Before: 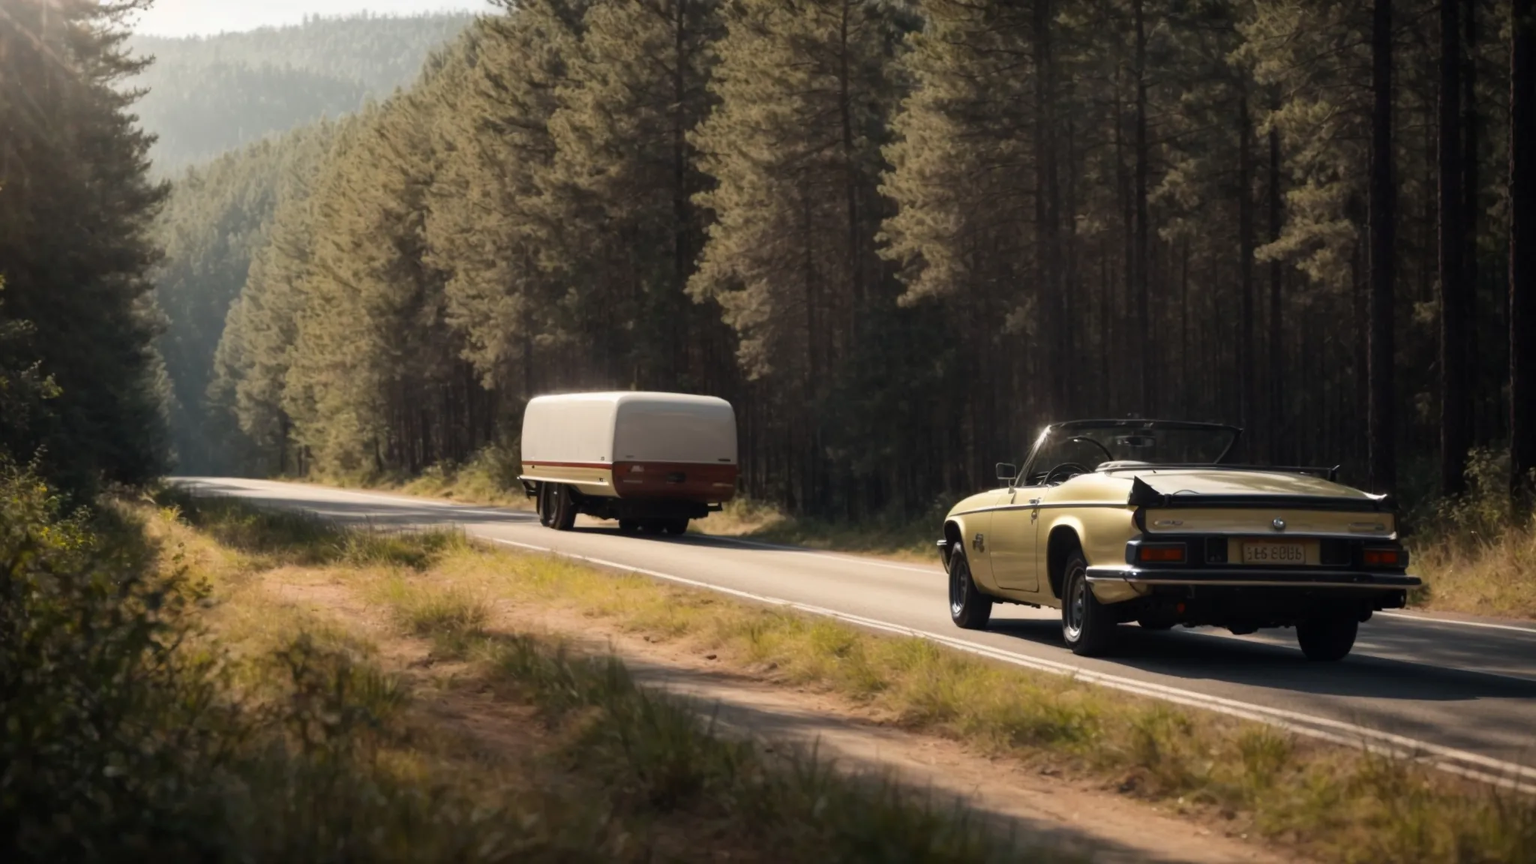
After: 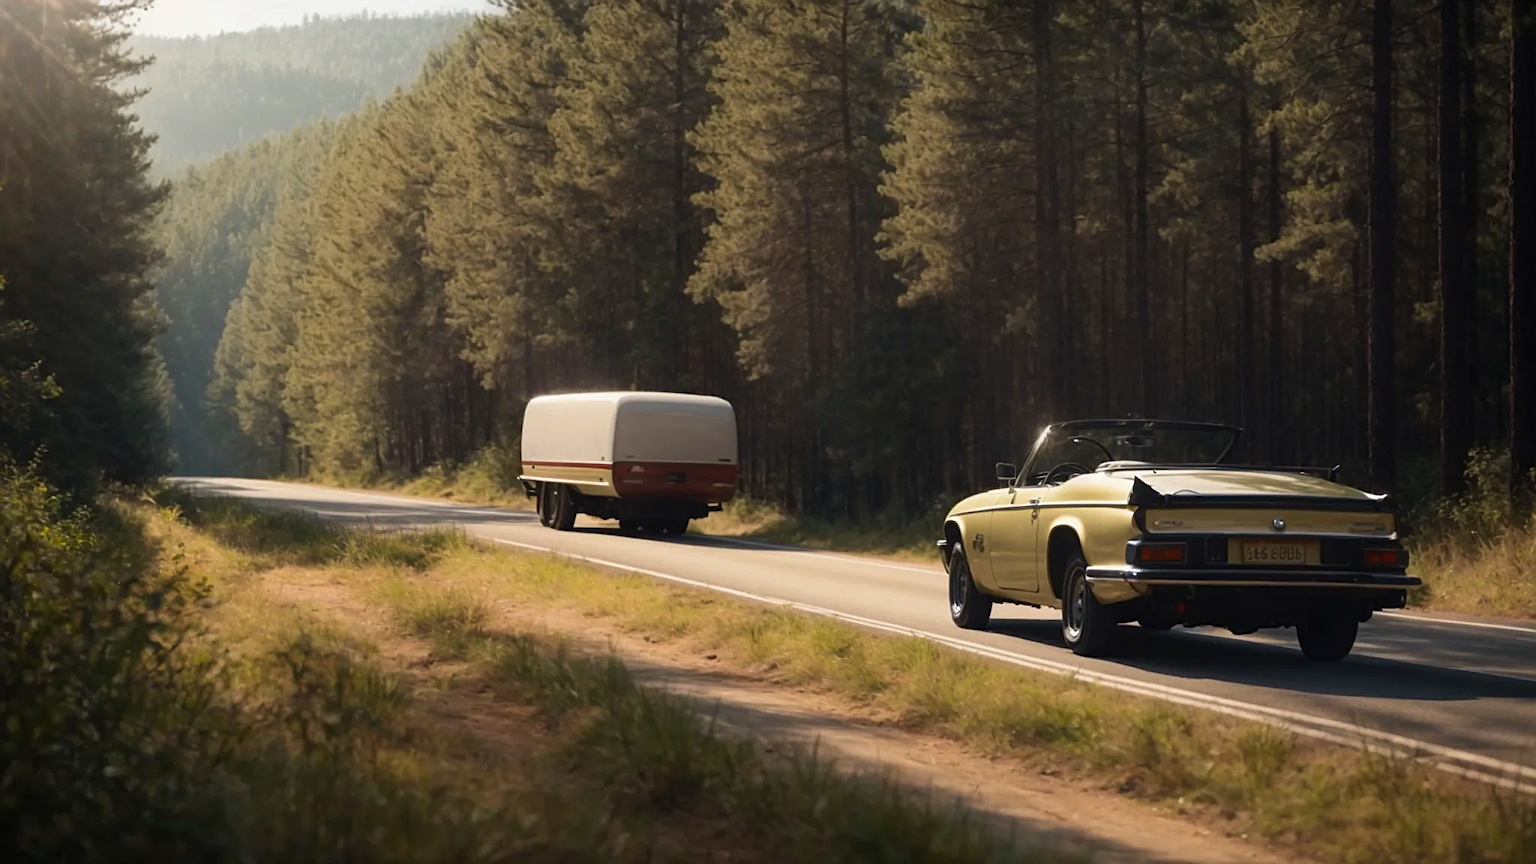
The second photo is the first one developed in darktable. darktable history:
local contrast: mode bilateral grid, contrast 99, coarseness 99, detail 89%, midtone range 0.2
contrast equalizer: octaves 7, y [[0.5, 0.5, 0.468, 0.5, 0.5, 0.5], [0.5 ×6], [0.5 ×6], [0 ×6], [0 ×6]]
sharpen: on, module defaults
velvia: on, module defaults
